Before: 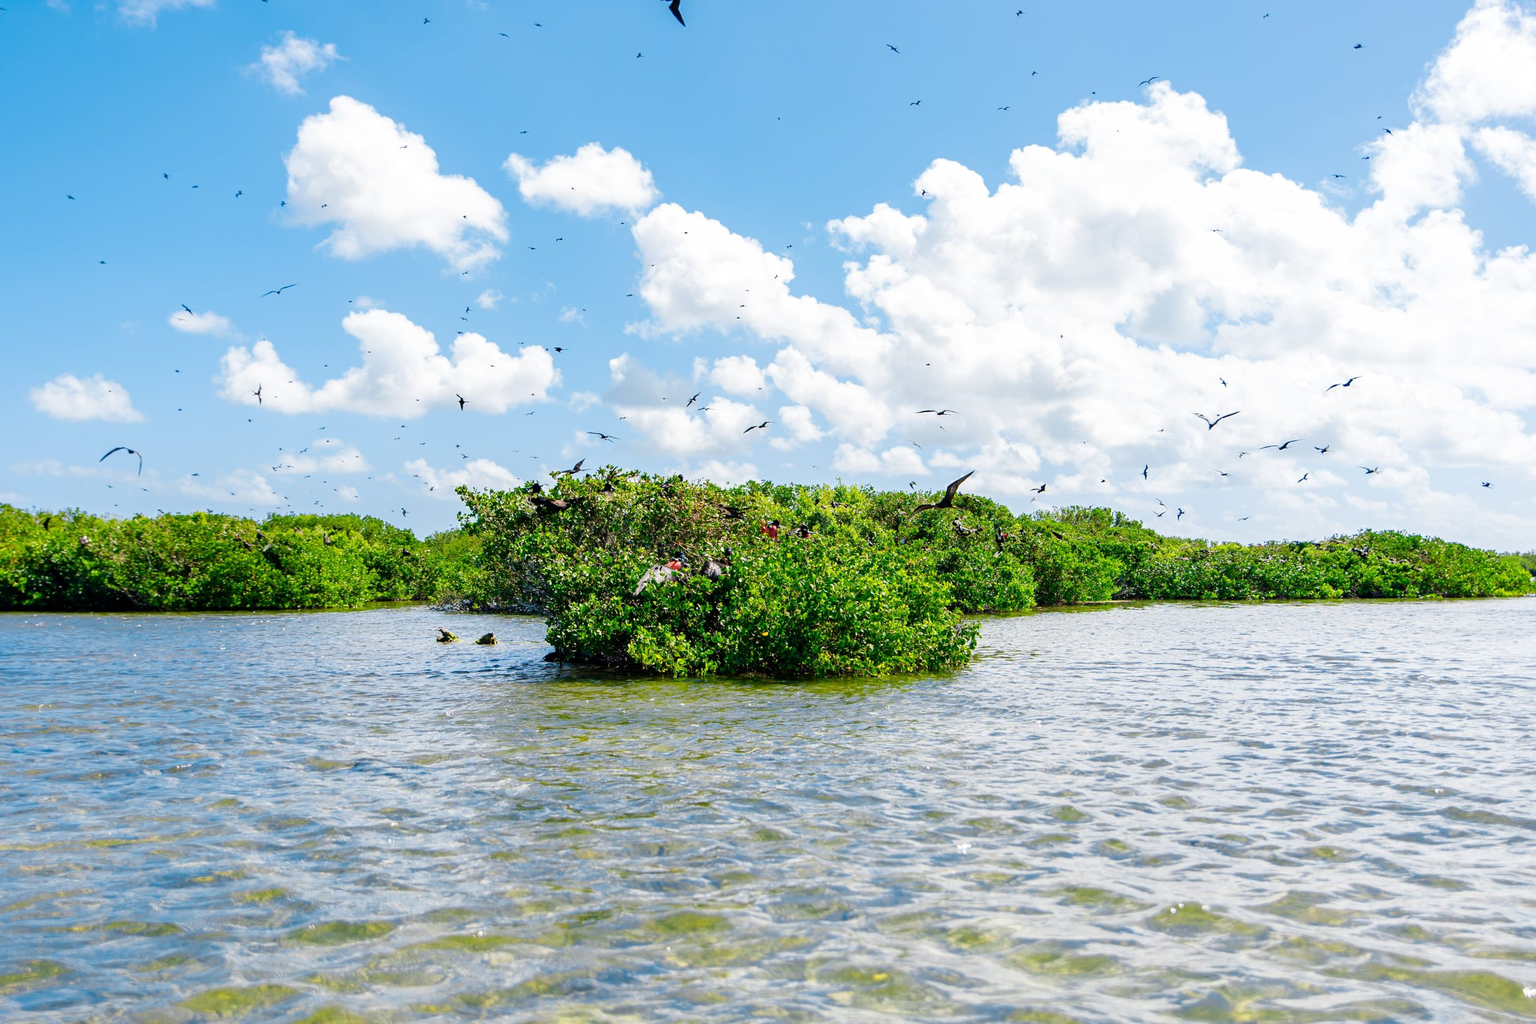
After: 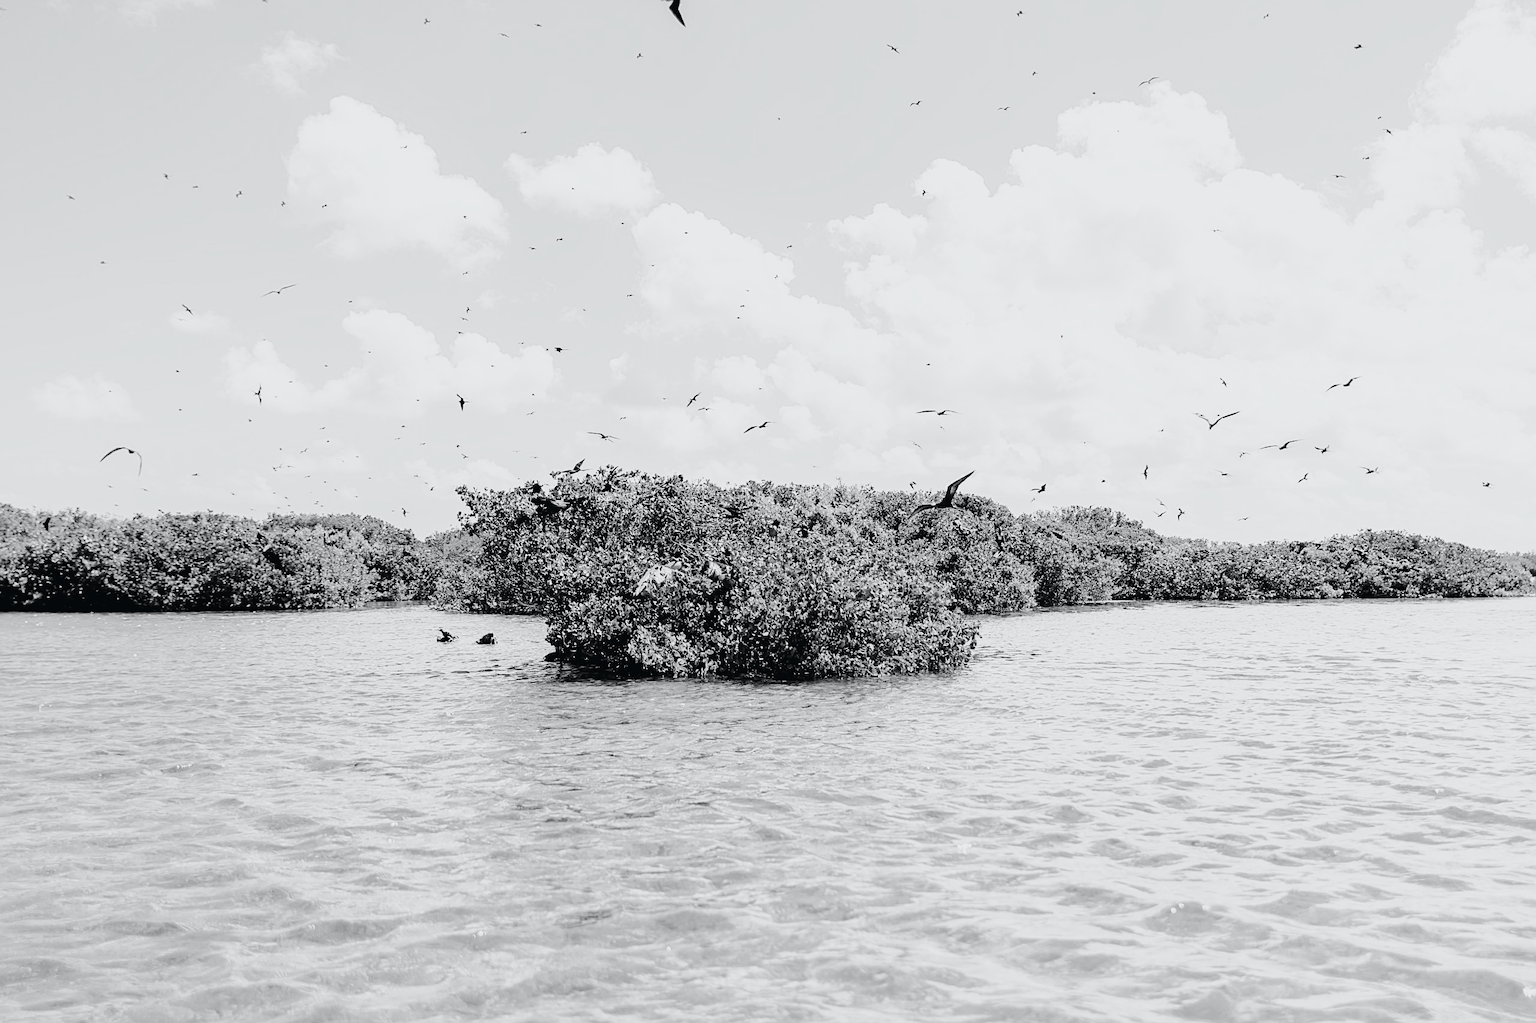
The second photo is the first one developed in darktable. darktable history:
tone curve: curves: ch0 [(0, 0.02) (0.063, 0.058) (0.262, 0.243) (0.447, 0.468) (0.544, 0.596) (0.805, 0.823) (1, 0.952)]; ch1 [(0, 0) (0.339, 0.31) (0.417, 0.401) (0.452, 0.455) (0.482, 0.483) (0.502, 0.499) (0.517, 0.506) (0.55, 0.542) (0.588, 0.604) (0.729, 0.782) (1, 1)]; ch2 [(0, 0) (0.346, 0.34) (0.431, 0.45) (0.485, 0.487) (0.5, 0.496) (0.527, 0.526) (0.56, 0.574) (0.613, 0.642) (0.679, 0.703) (1, 1)], color space Lab, independent channels, preserve colors none
exposure: black level correction -0.002, exposure 0.536 EV, compensate highlight preservation false
filmic rgb: black relative exposure -7.78 EV, white relative exposure 4.44 EV, target black luminance 0%, hardness 3.76, latitude 50.82%, contrast 1.072, highlights saturation mix 9.73%, shadows ↔ highlights balance -0.213%
sharpen: on, module defaults
tone equalizer: on, module defaults
color calibration: output gray [0.21, 0.42, 0.37, 0], illuminant custom, x 0.371, y 0.382, temperature 4283.04 K, saturation algorithm version 1 (2020)
color balance rgb: perceptual saturation grading › global saturation 25.528%, perceptual brilliance grading › mid-tones 10.646%, perceptual brilliance grading › shadows 14.596%, global vibrance 9.798%
